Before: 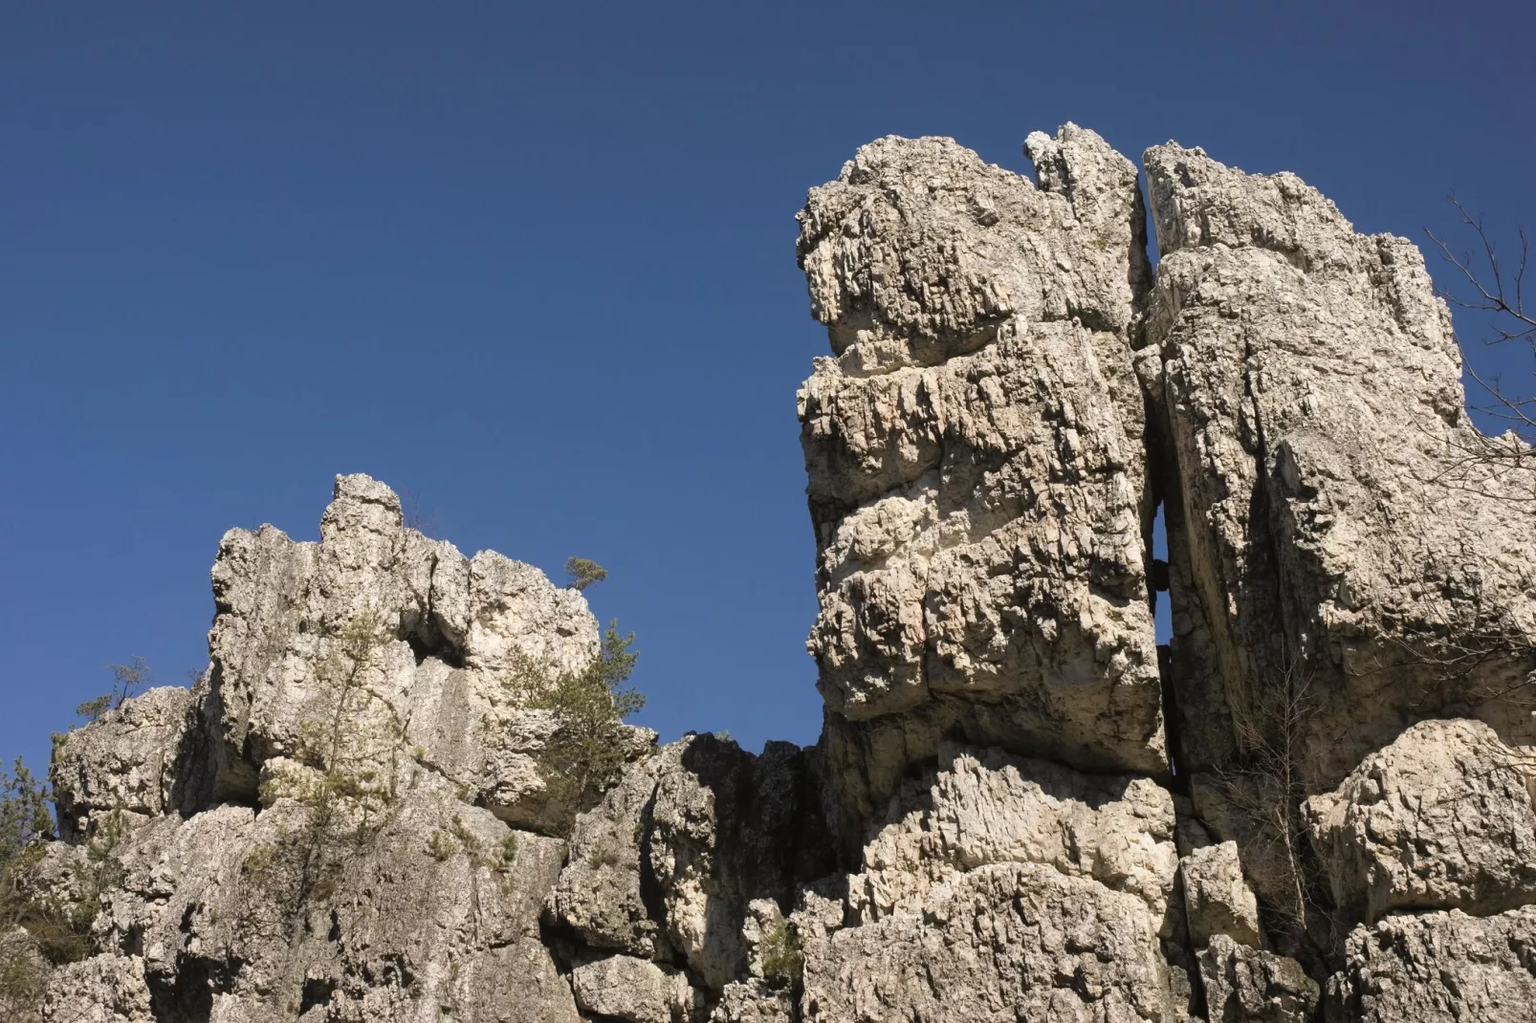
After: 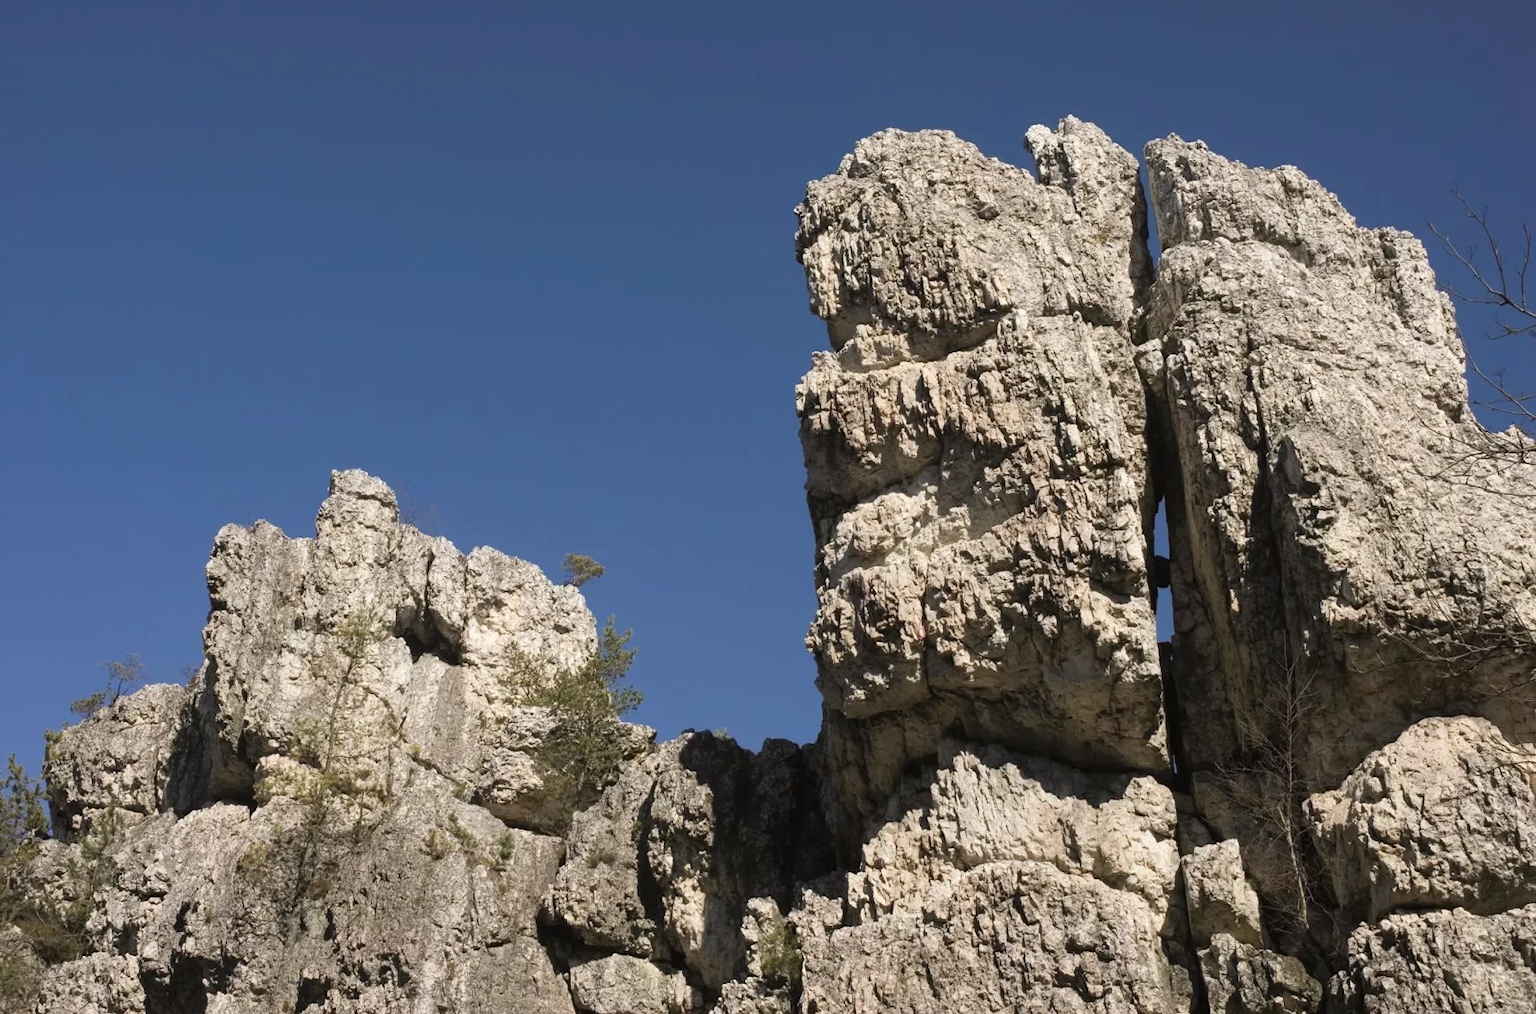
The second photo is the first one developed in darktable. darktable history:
crop: left 0.441%, top 0.763%, right 0.222%, bottom 0.805%
